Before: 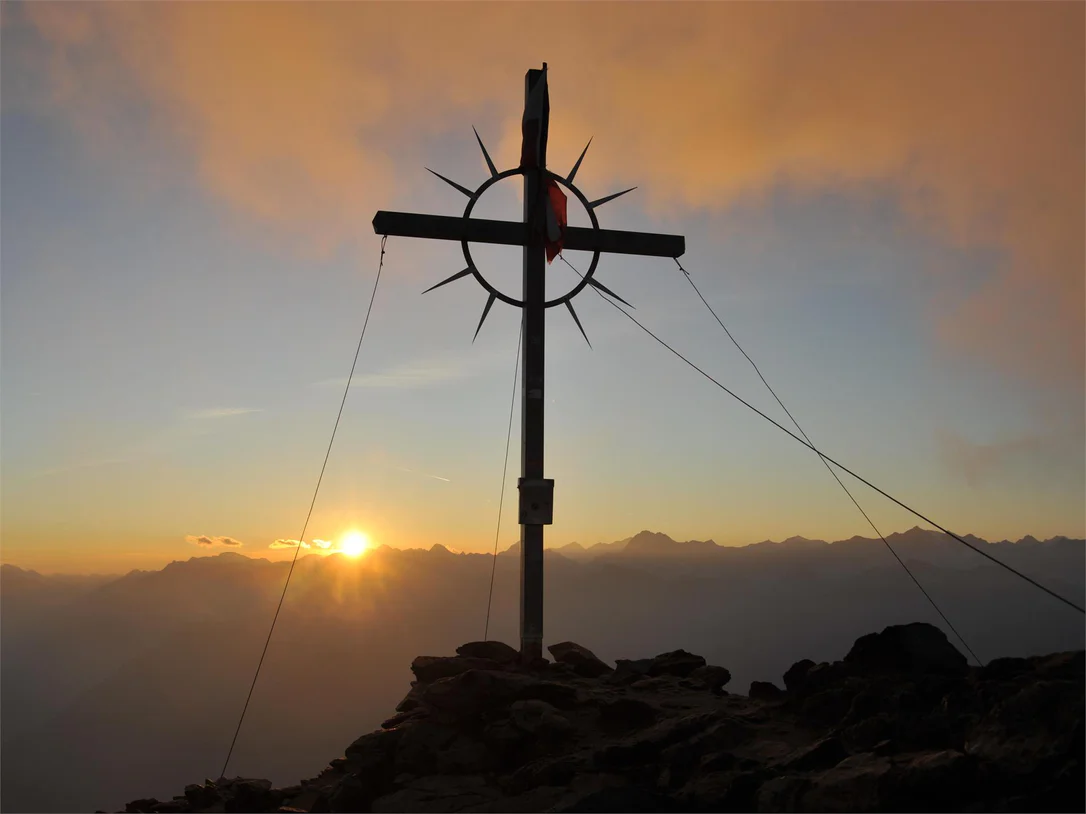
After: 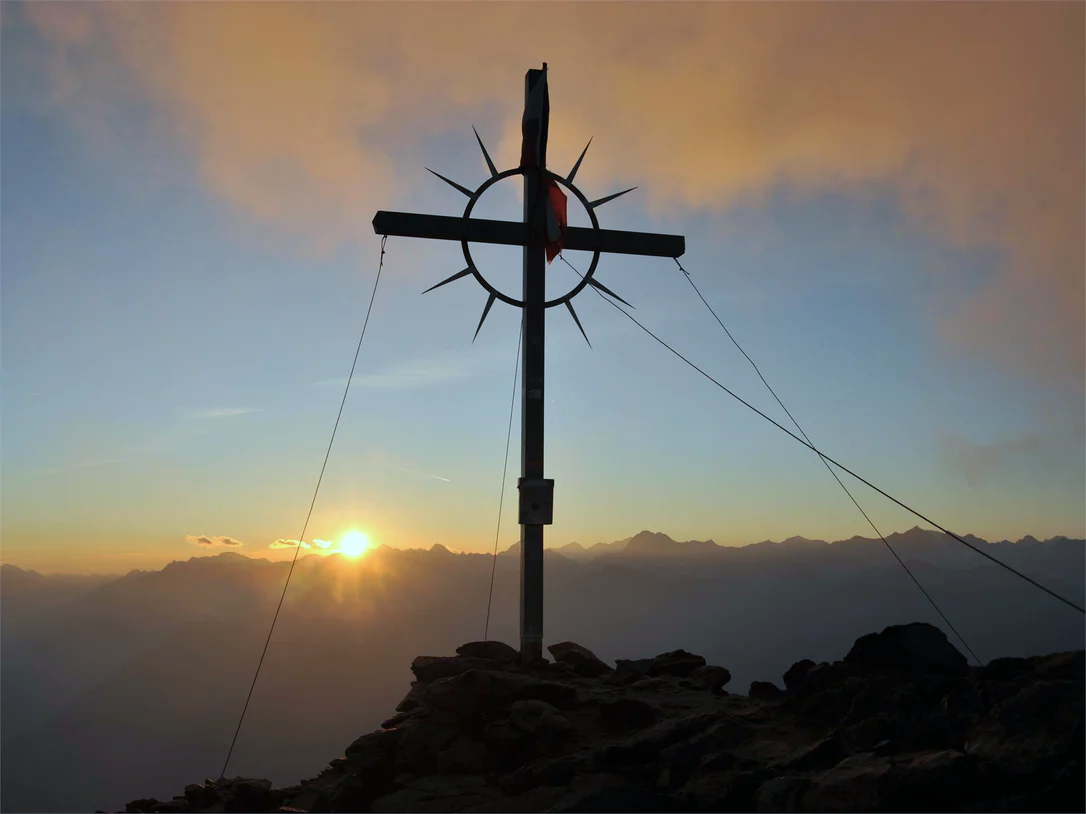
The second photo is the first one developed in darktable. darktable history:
contrast brightness saturation: contrast 0.07
color calibration: illuminant Planckian (black body), x 0.378, y 0.375, temperature 4065 K
